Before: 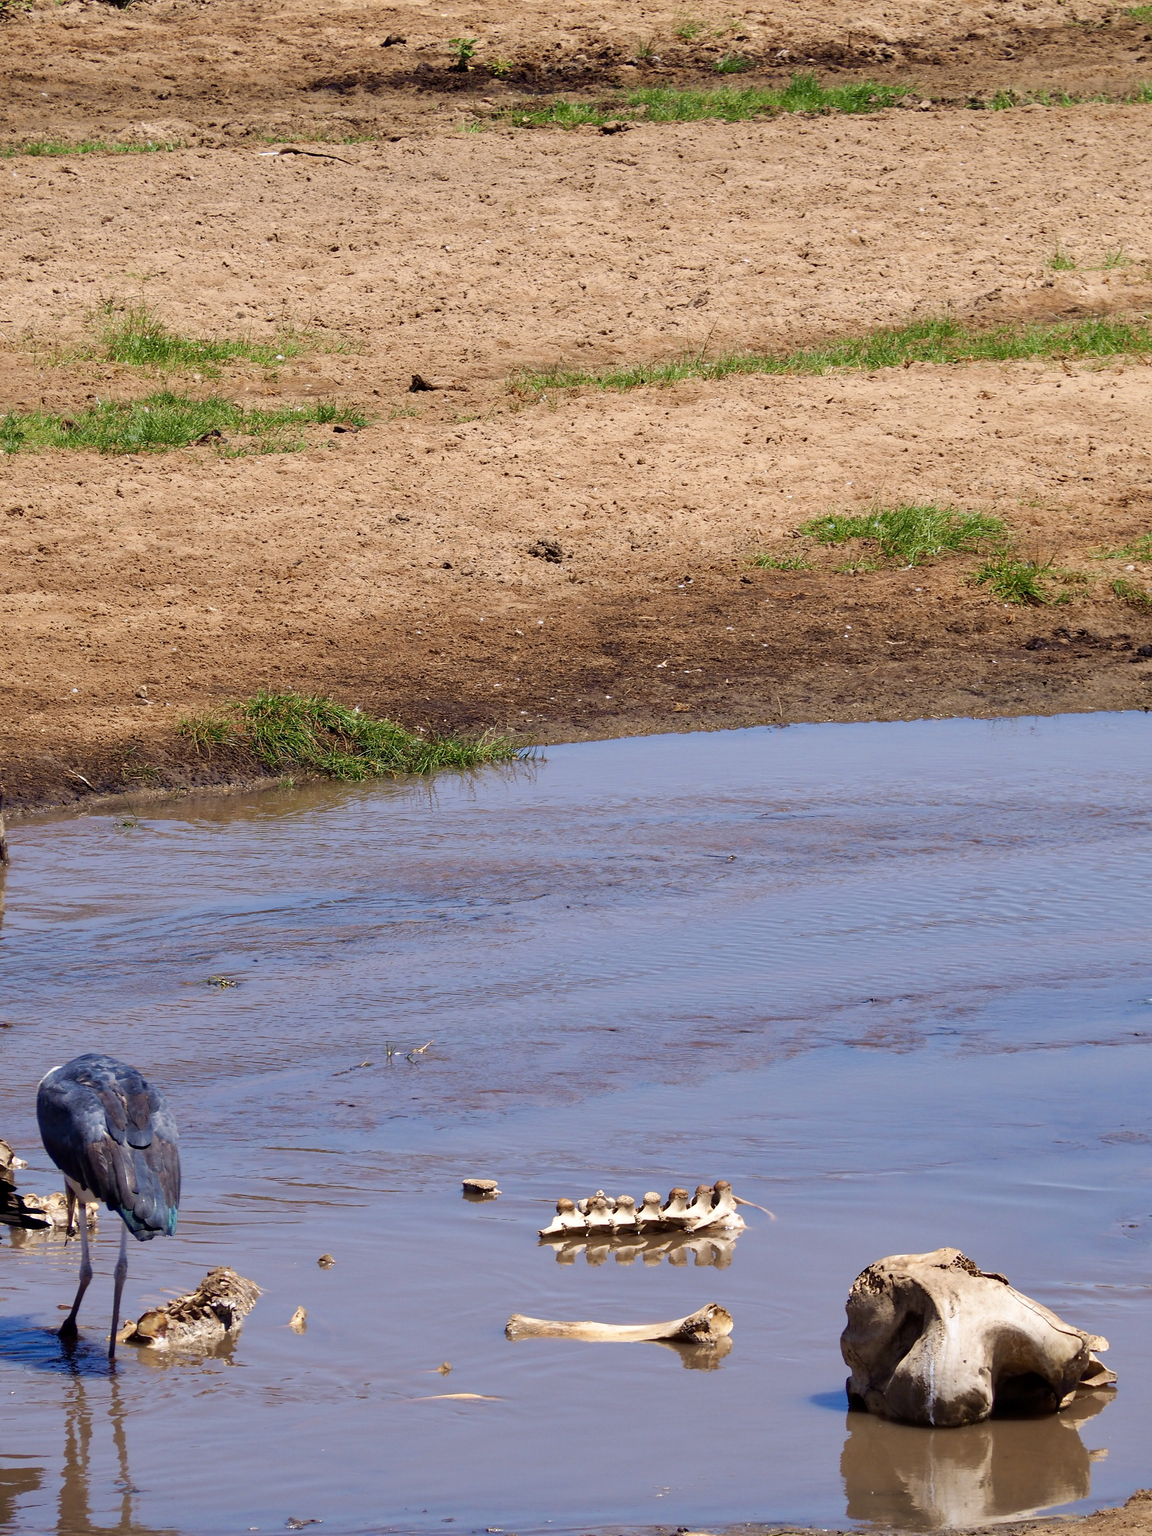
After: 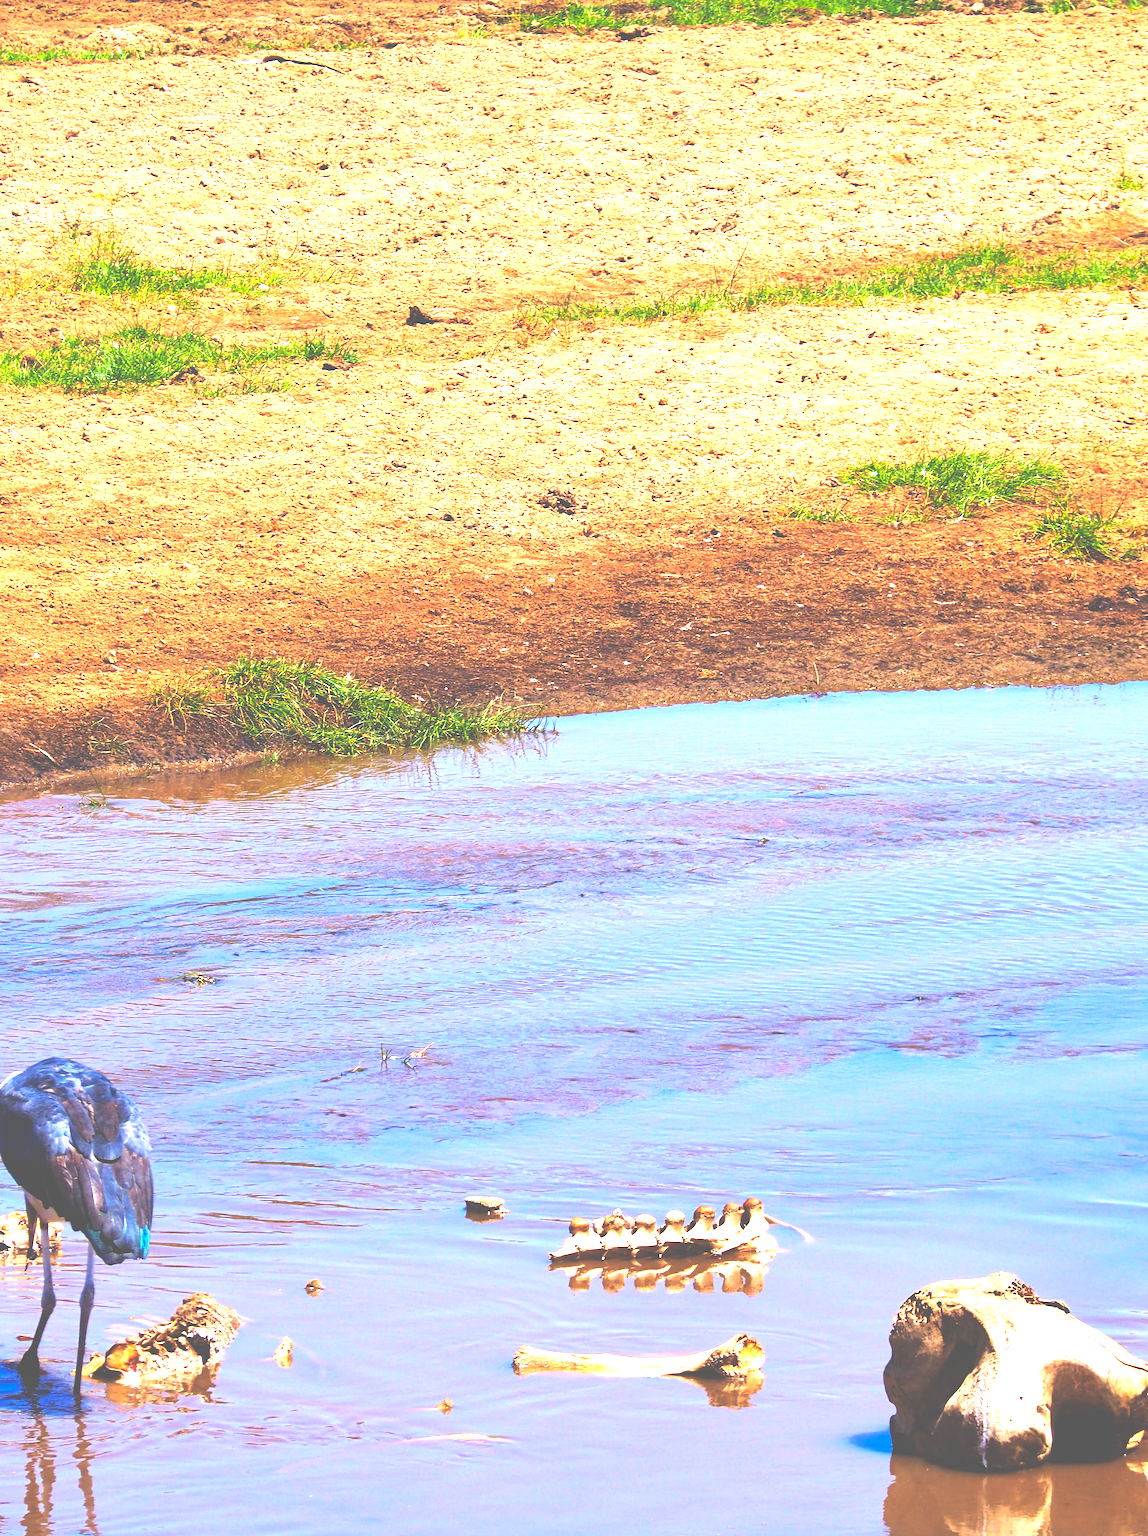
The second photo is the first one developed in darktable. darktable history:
crop: left 3.686%, top 6.413%, right 6.237%, bottom 3.206%
base curve: curves: ch0 [(0, 0.036) (0.007, 0.037) (0.604, 0.887) (1, 1)], preserve colors none
contrast brightness saturation: contrast -0.093, brightness 0.048, saturation 0.081
haze removal: compatibility mode true, adaptive false
levels: levels [0, 0.374, 0.749]
